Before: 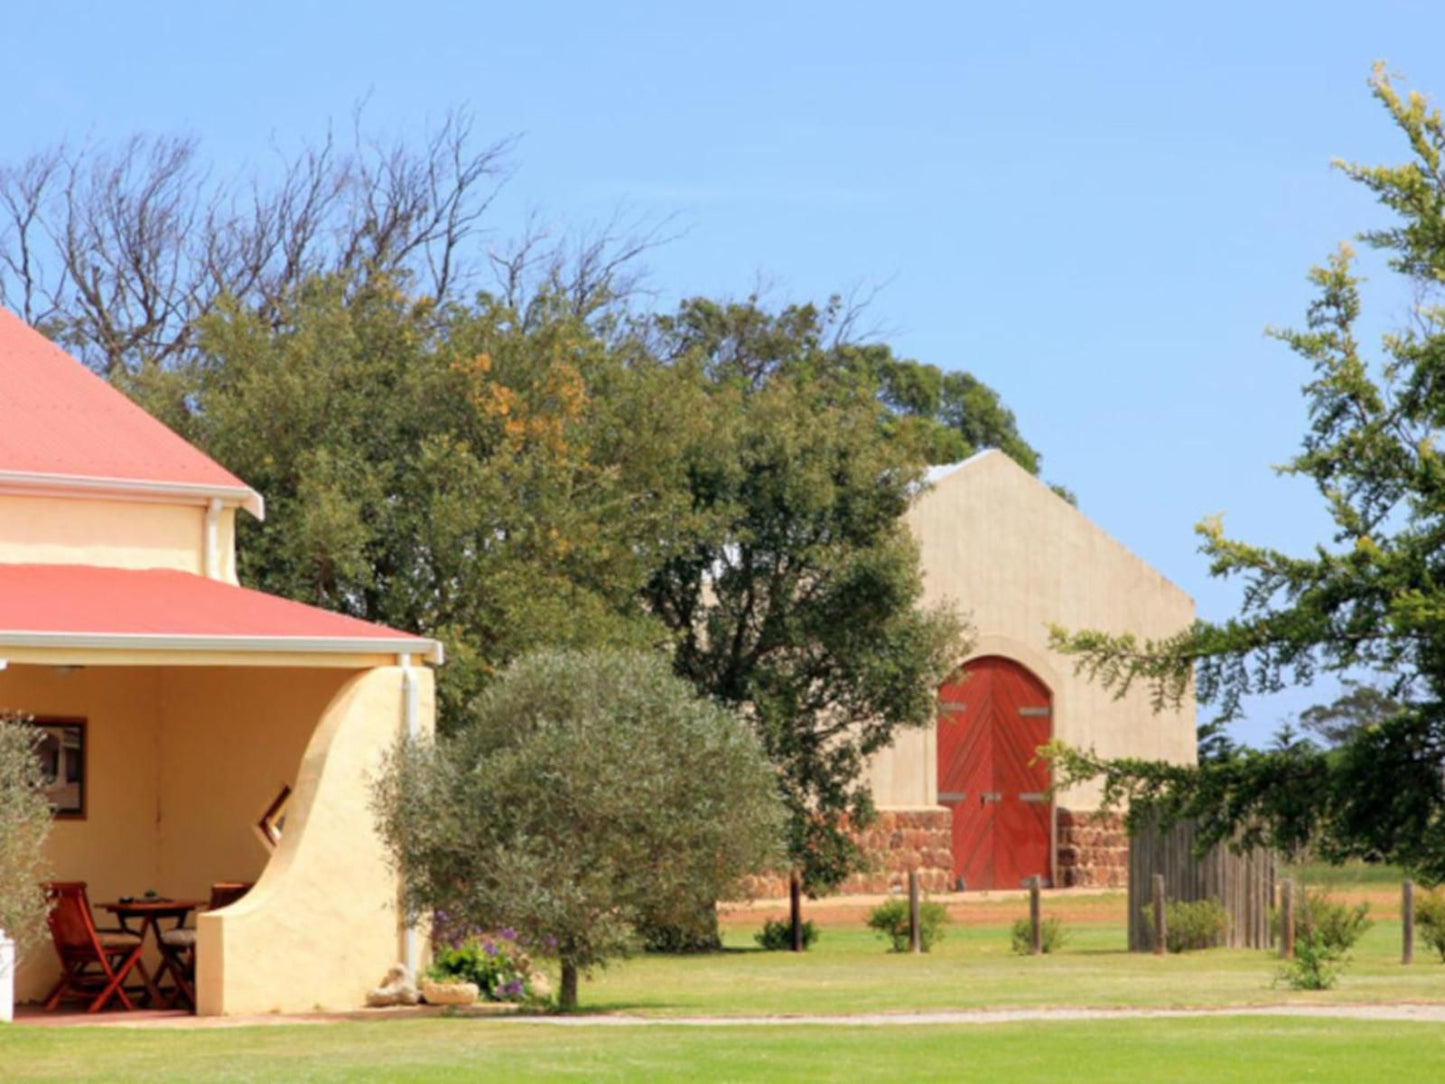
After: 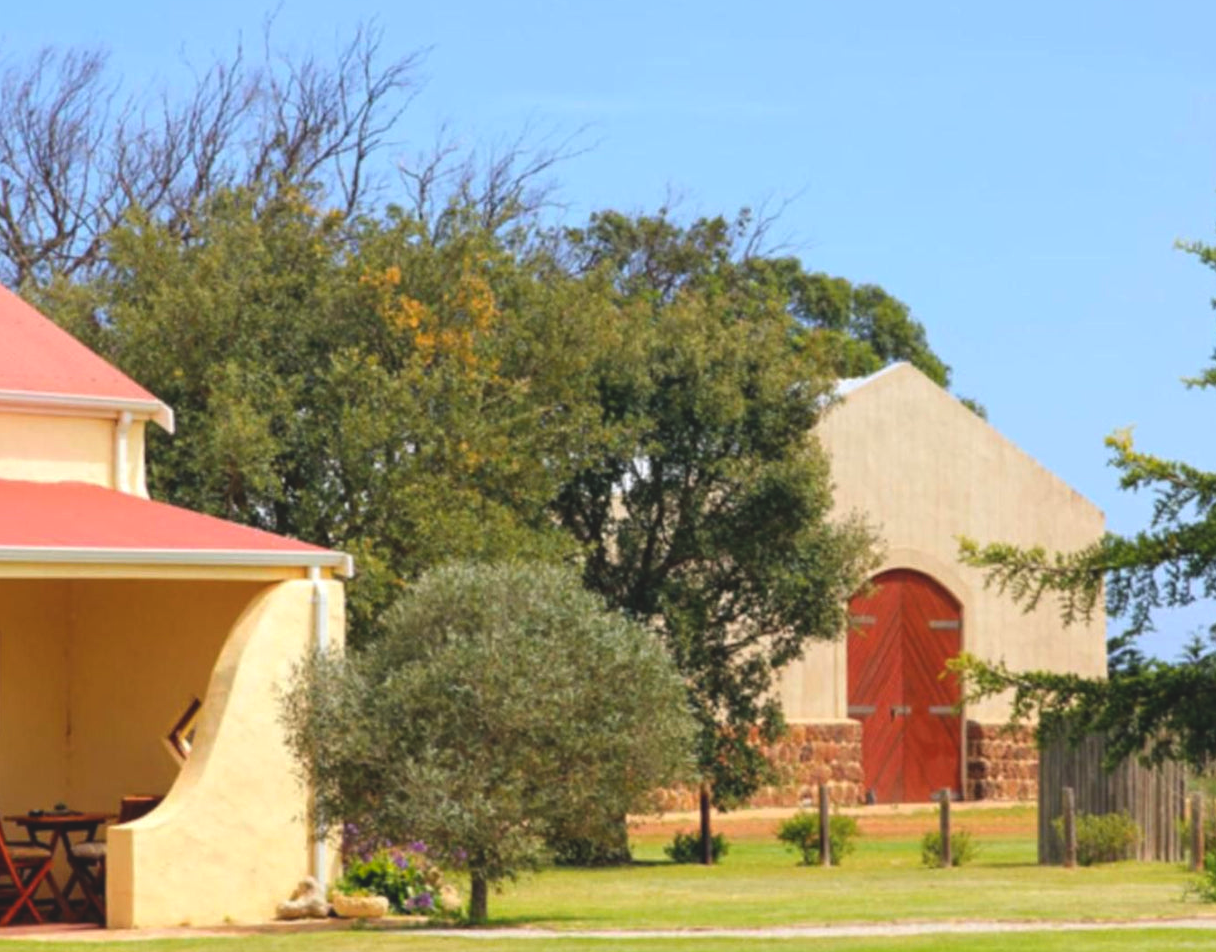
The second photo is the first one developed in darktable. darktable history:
exposure: black level correction -0.015, compensate exposure bias true, compensate highlight preservation false
crop: left 6.269%, top 8.097%, right 9.55%, bottom 4.06%
color balance rgb: shadows lift › luminance -9.811%, linear chroma grading › global chroma 1.015%, linear chroma grading › mid-tones -0.78%, perceptual saturation grading › global saturation 19.841%, global vibrance 32.374%
contrast brightness saturation: saturation -0.157
local contrast: highlights 103%, shadows 102%, detail 120%, midtone range 0.2
